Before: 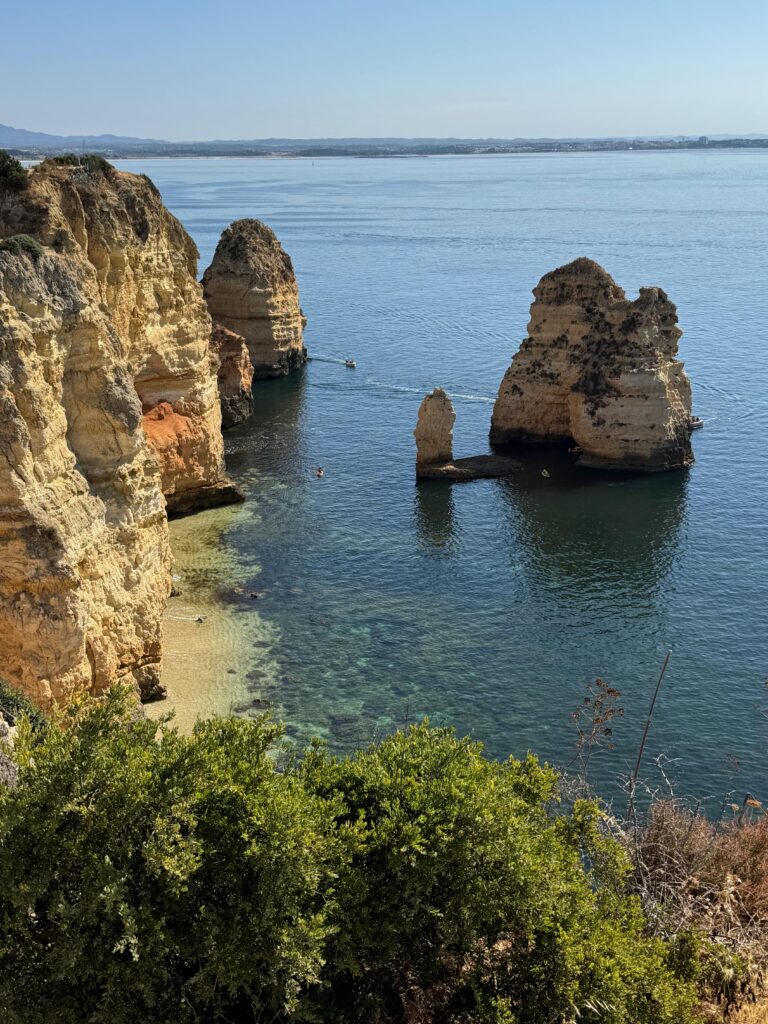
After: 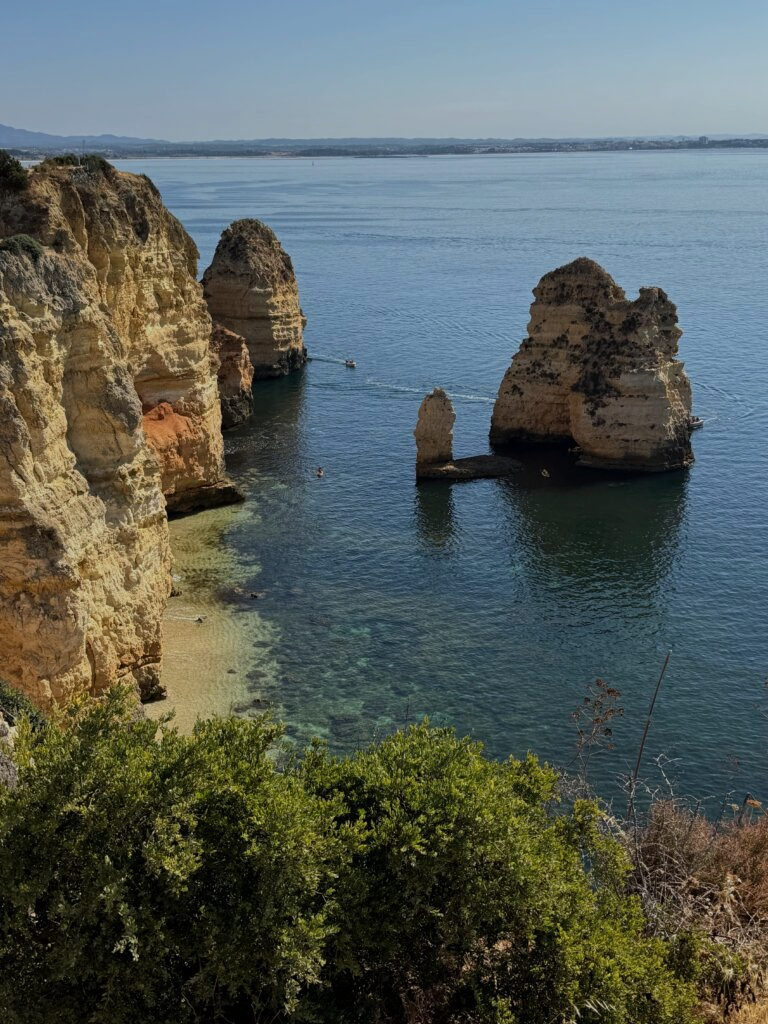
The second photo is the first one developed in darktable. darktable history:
exposure: exposure -0.578 EV, compensate highlight preservation false
